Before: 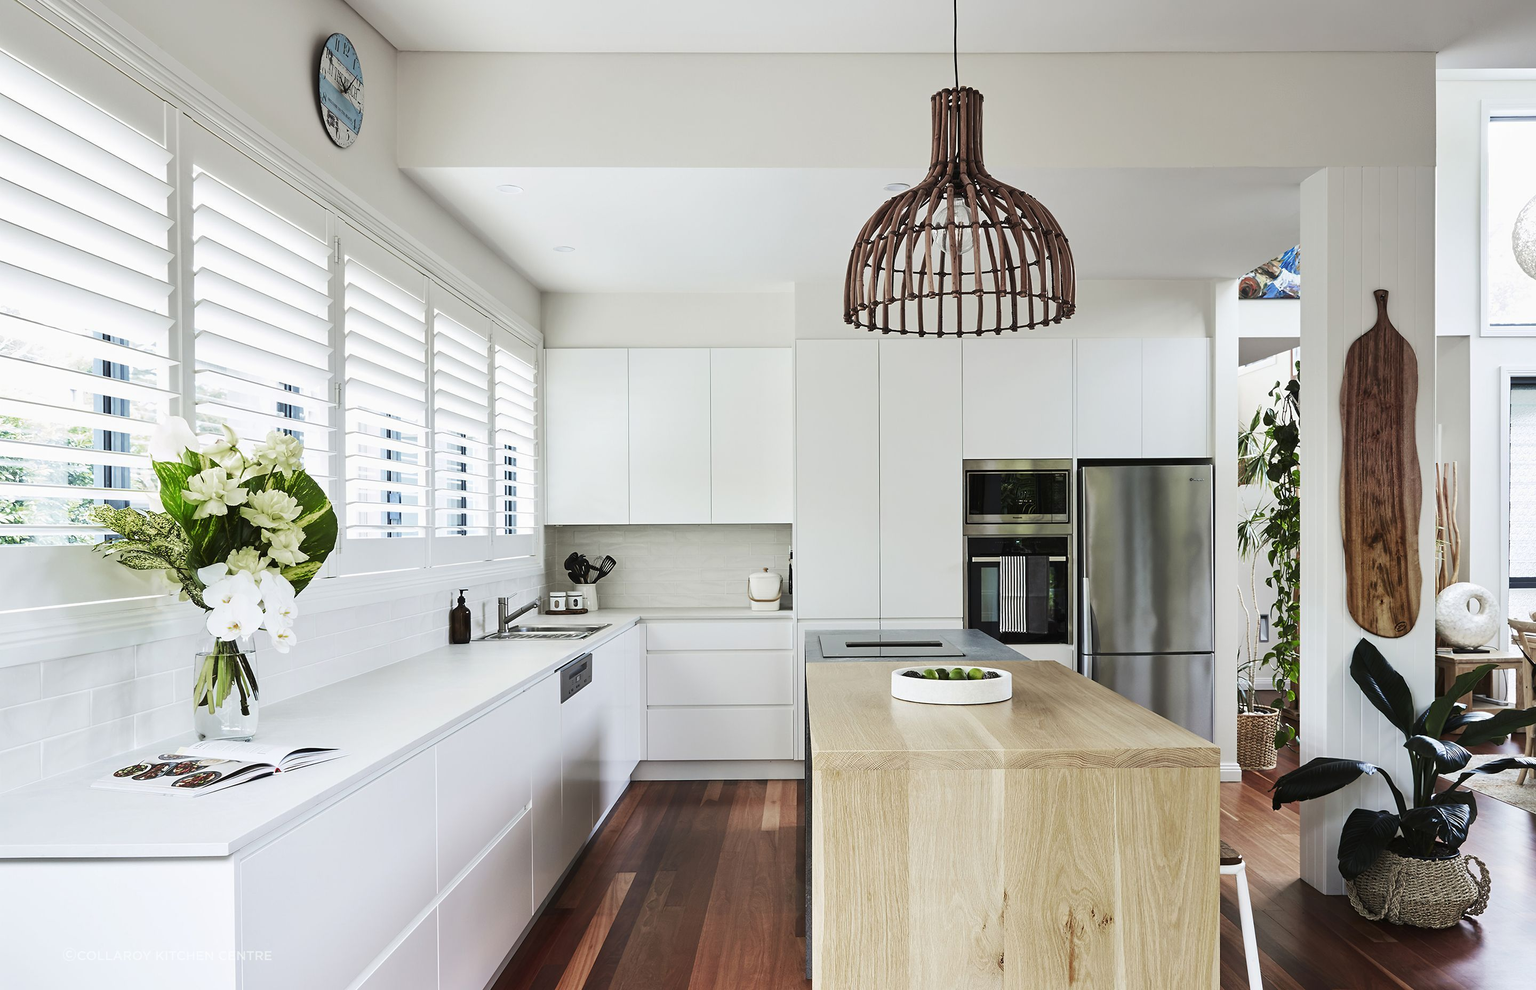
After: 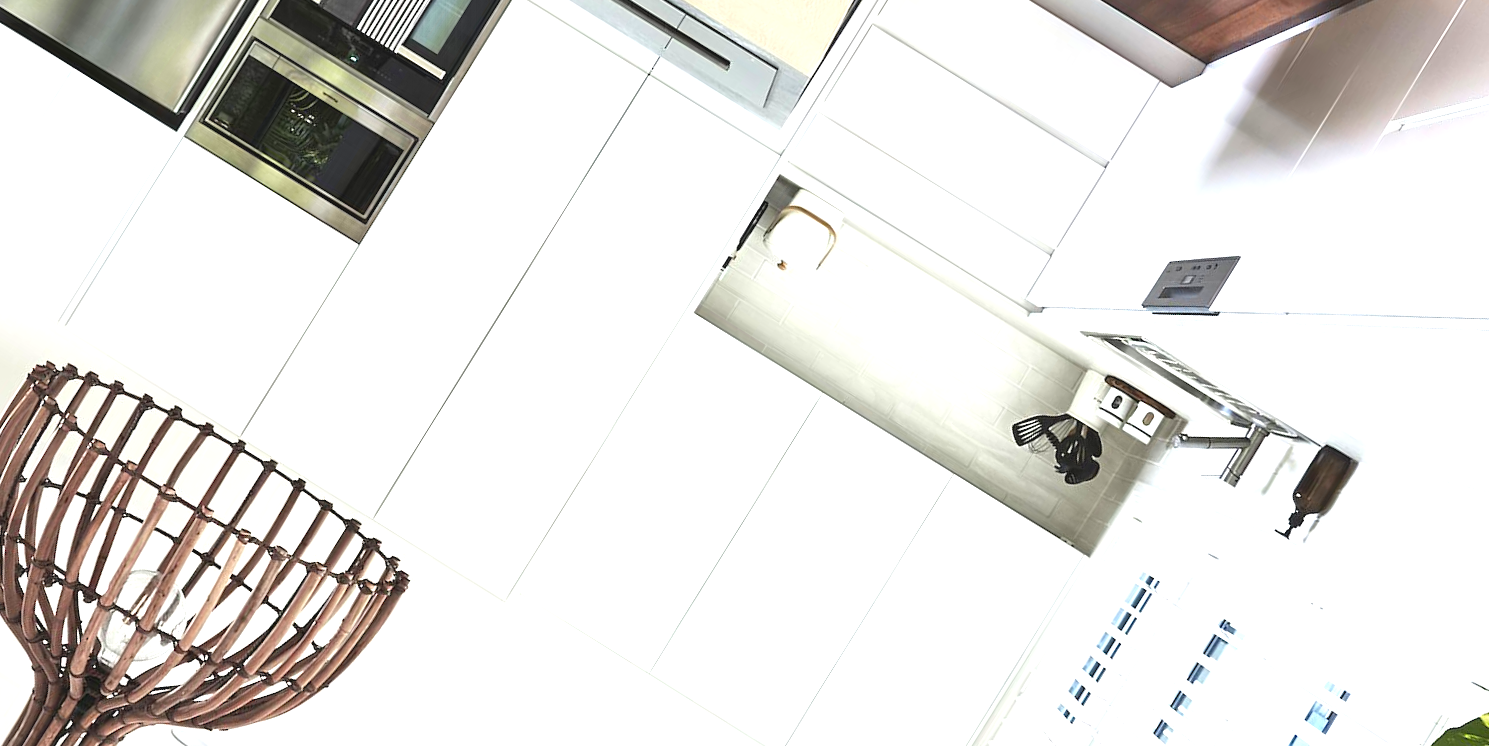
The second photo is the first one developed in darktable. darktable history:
levels: levels [0, 0.492, 0.984]
exposure: black level correction 0, exposure 1.106 EV, compensate exposure bias true, compensate highlight preservation false
local contrast: mode bilateral grid, contrast 20, coarseness 50, detail 121%, midtone range 0.2
contrast equalizer: octaves 7, y [[0.579, 0.58, 0.505, 0.5, 0.5, 0.5], [0.5 ×6], [0.5 ×6], [0 ×6], [0 ×6]], mix 0.791
tone equalizer: -8 EV 0.042 EV, edges refinement/feathering 500, mask exposure compensation -1.57 EV, preserve details no
contrast brightness saturation: contrast -0.091, brightness 0.046, saturation 0.077
crop and rotate: angle 147.9°, left 9.154%, top 15.62%, right 4.366%, bottom 17.159%
